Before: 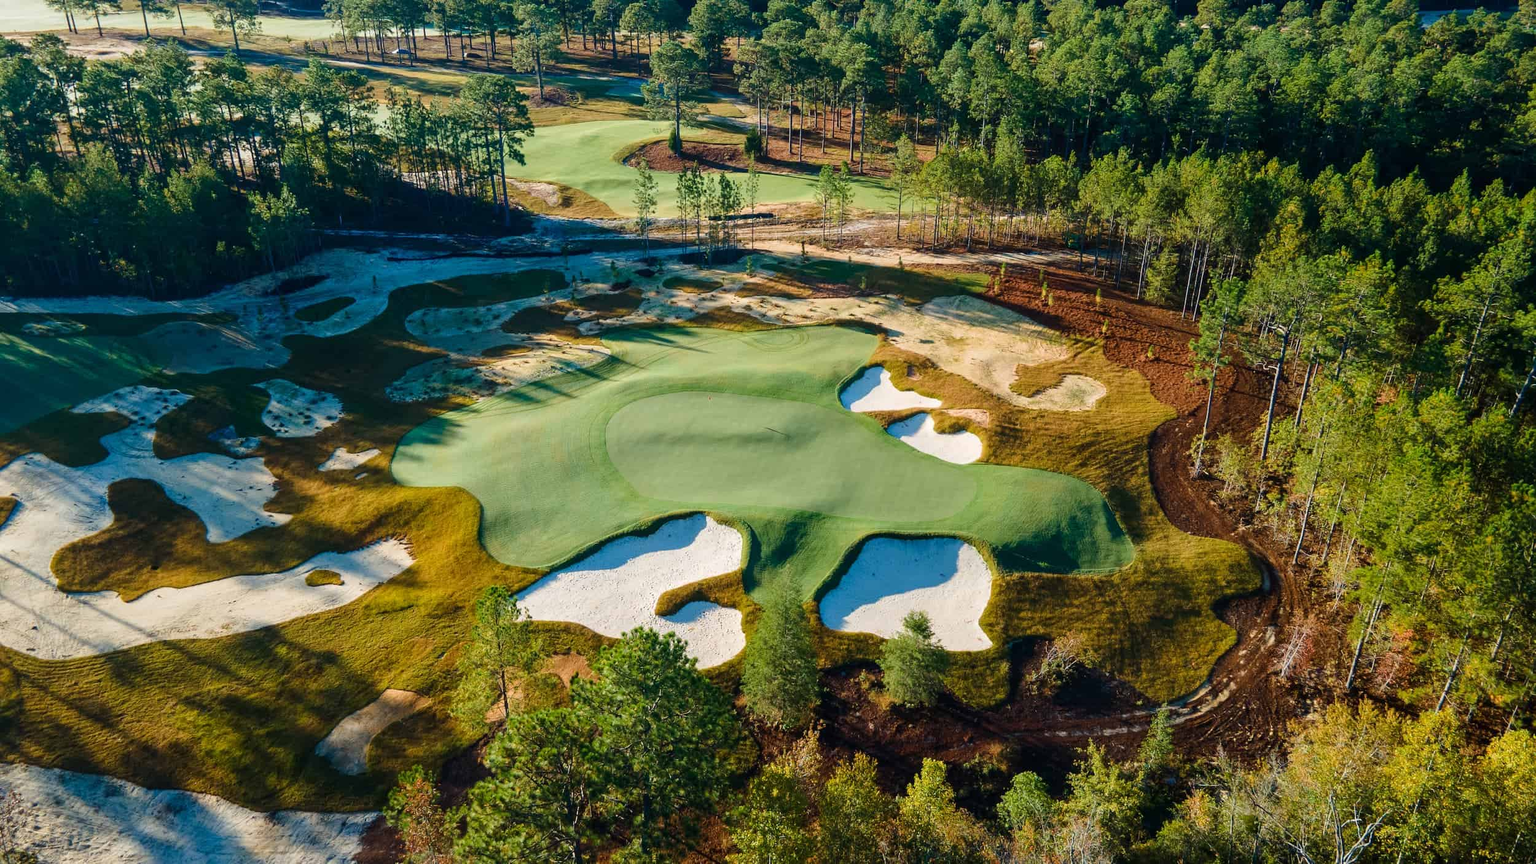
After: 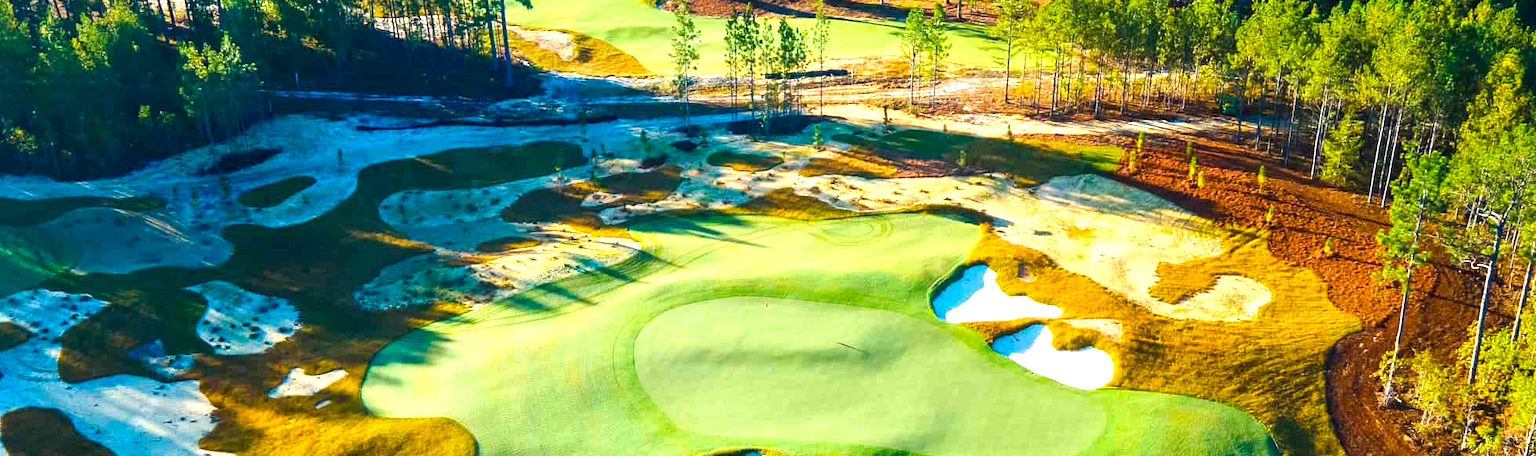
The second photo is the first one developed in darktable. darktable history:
crop: left 7.036%, top 18.398%, right 14.379%, bottom 40.043%
exposure: black level correction 0, exposure 1.173 EV, compensate exposure bias true, compensate highlight preservation false
color balance rgb: perceptual saturation grading › global saturation 30%, global vibrance 20%
